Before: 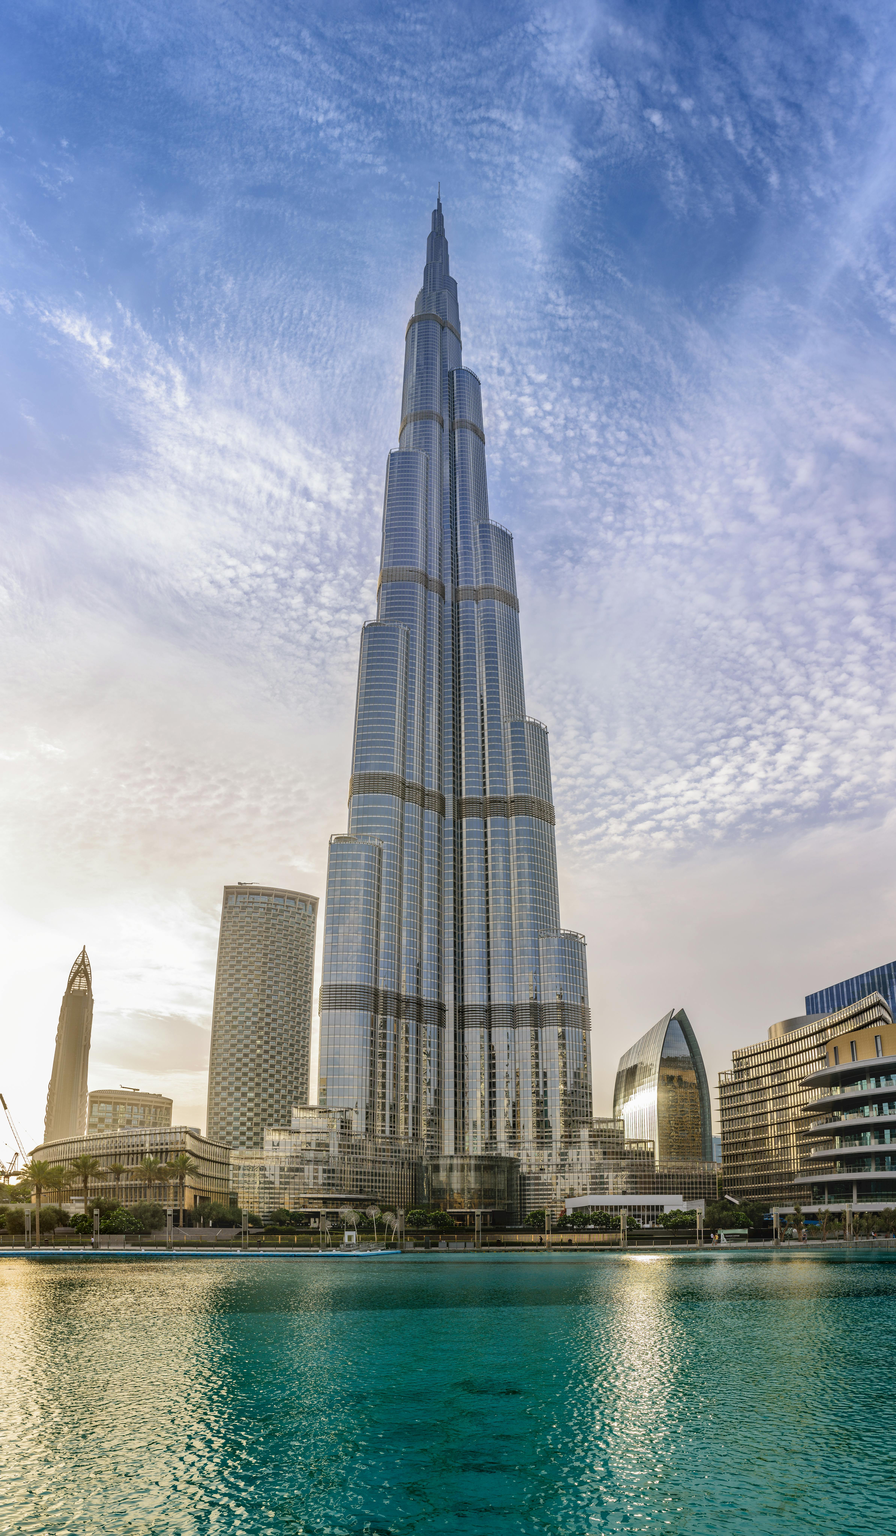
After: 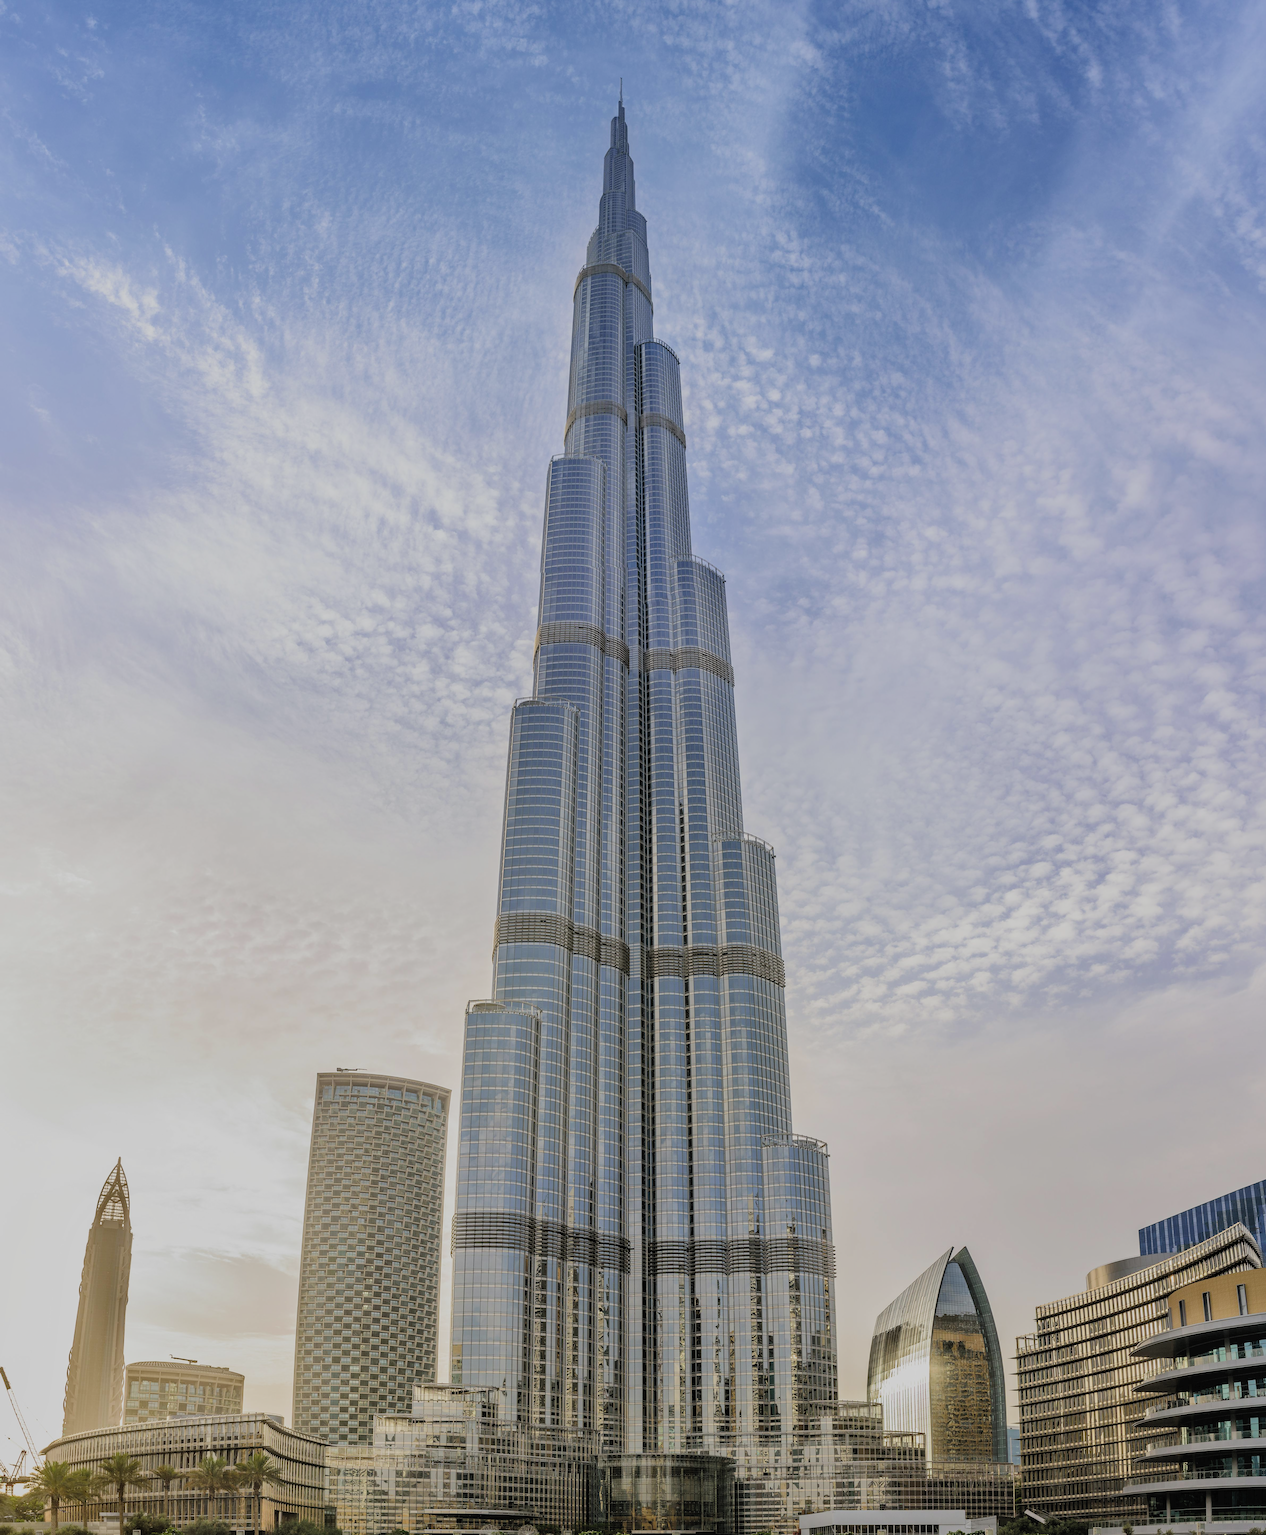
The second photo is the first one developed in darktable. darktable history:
crop and rotate: top 8.3%, bottom 20.974%
filmic rgb: black relative exposure -7.65 EV, white relative exposure 4.56 EV, hardness 3.61, color science v4 (2020)
shadows and highlights: shadows 25.76, highlights -26.47
